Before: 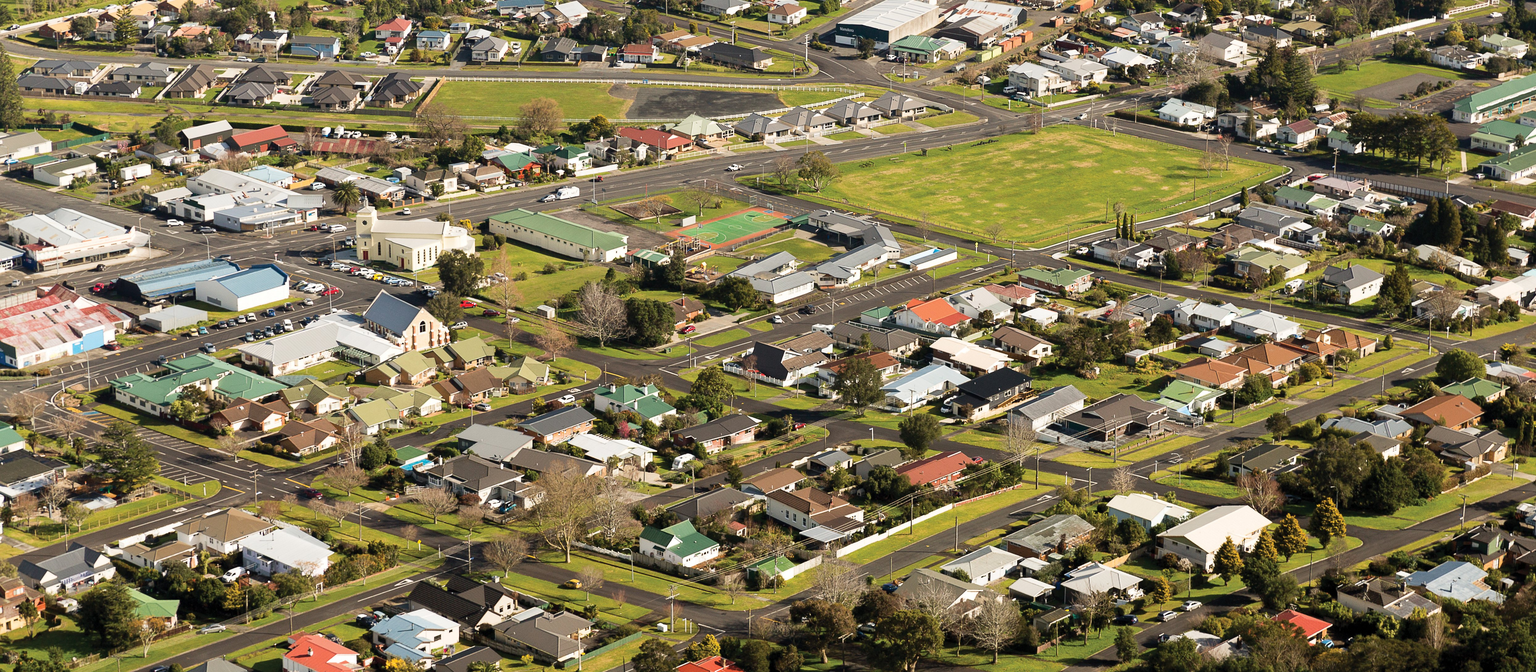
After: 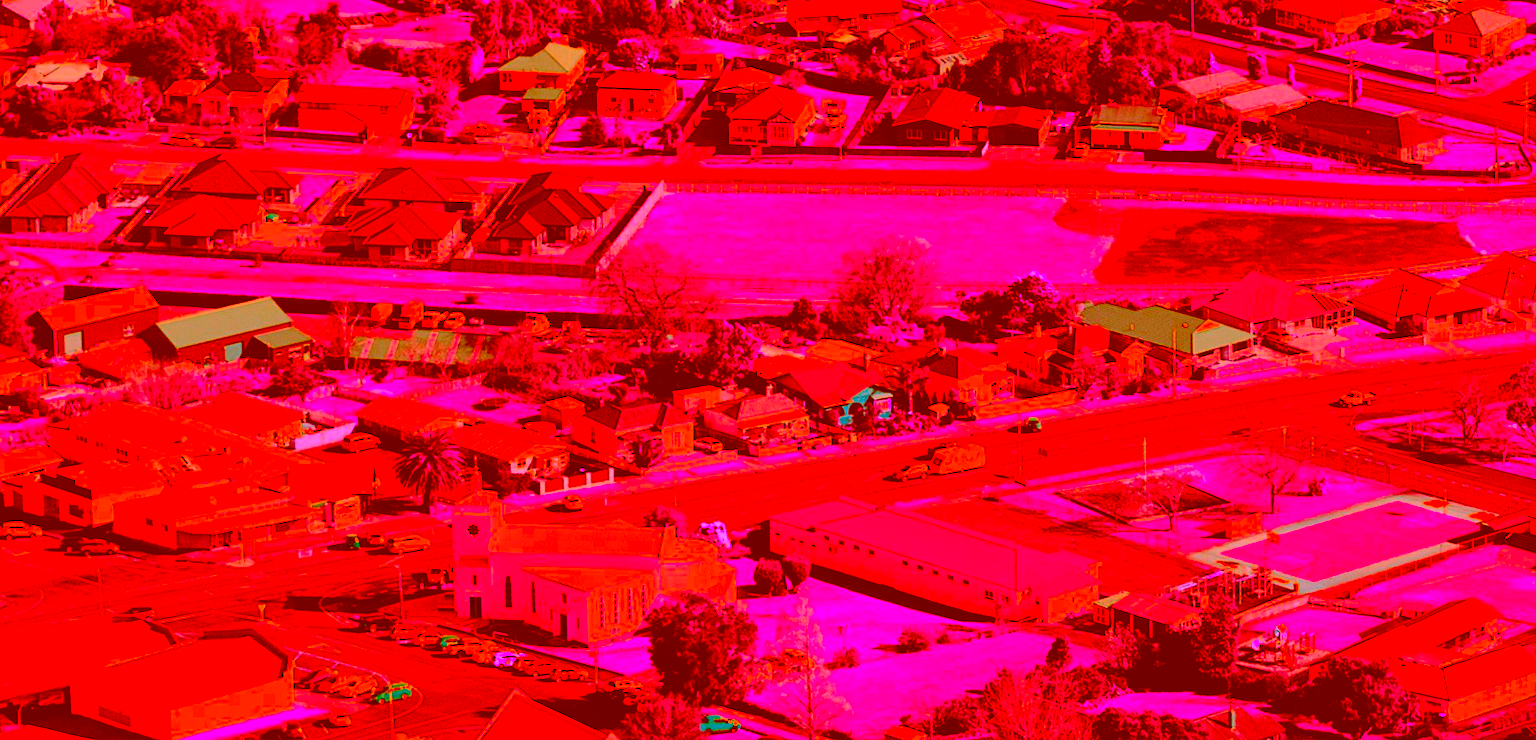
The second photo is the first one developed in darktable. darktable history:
filmic rgb: black relative exposure -5 EV, hardness 2.88, contrast 1.3
crop and rotate: left 10.817%, top 0.062%, right 47.194%, bottom 53.626%
color correction: highlights a* -39.68, highlights b* -40, shadows a* -40, shadows b* -40, saturation -3
contrast brightness saturation: saturation -0.05
